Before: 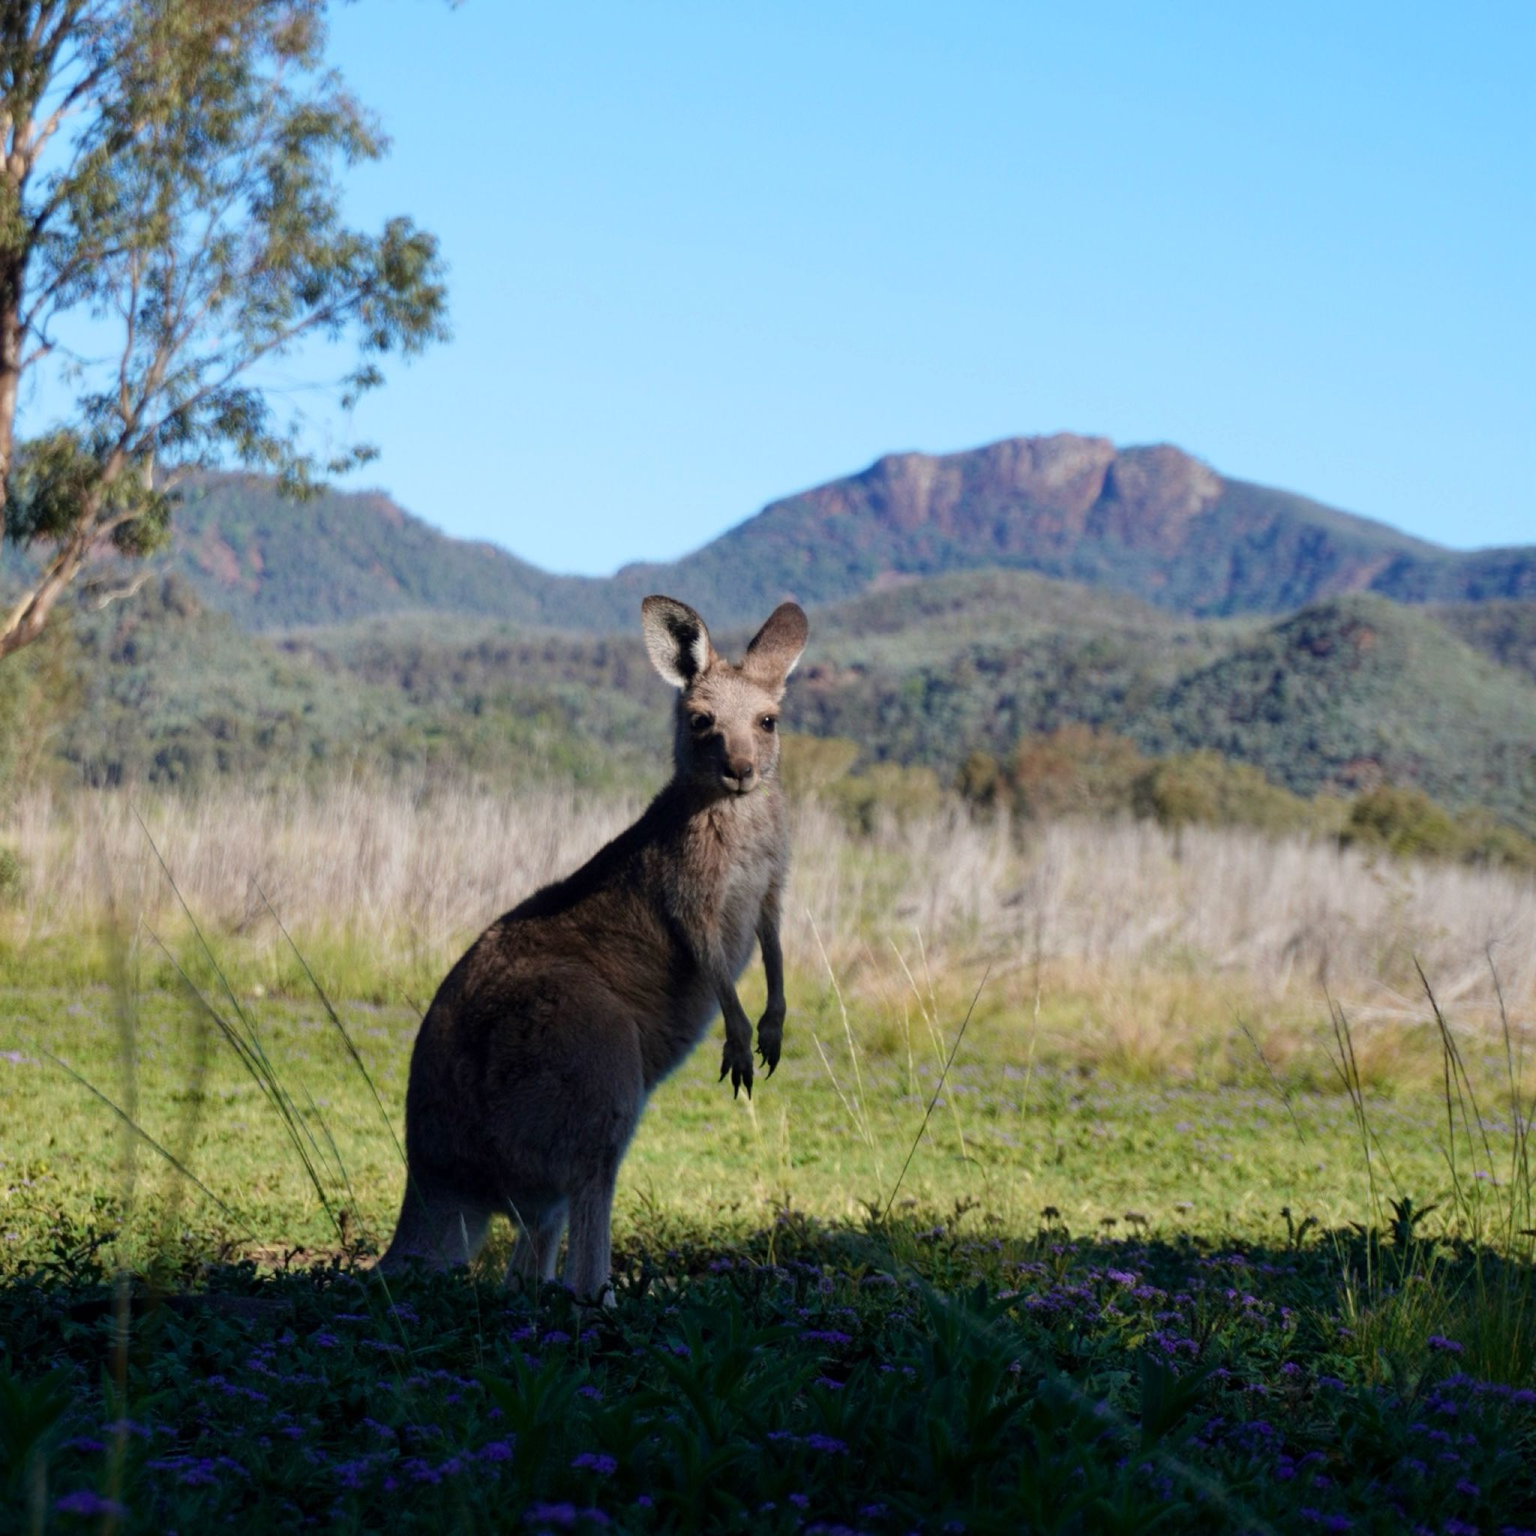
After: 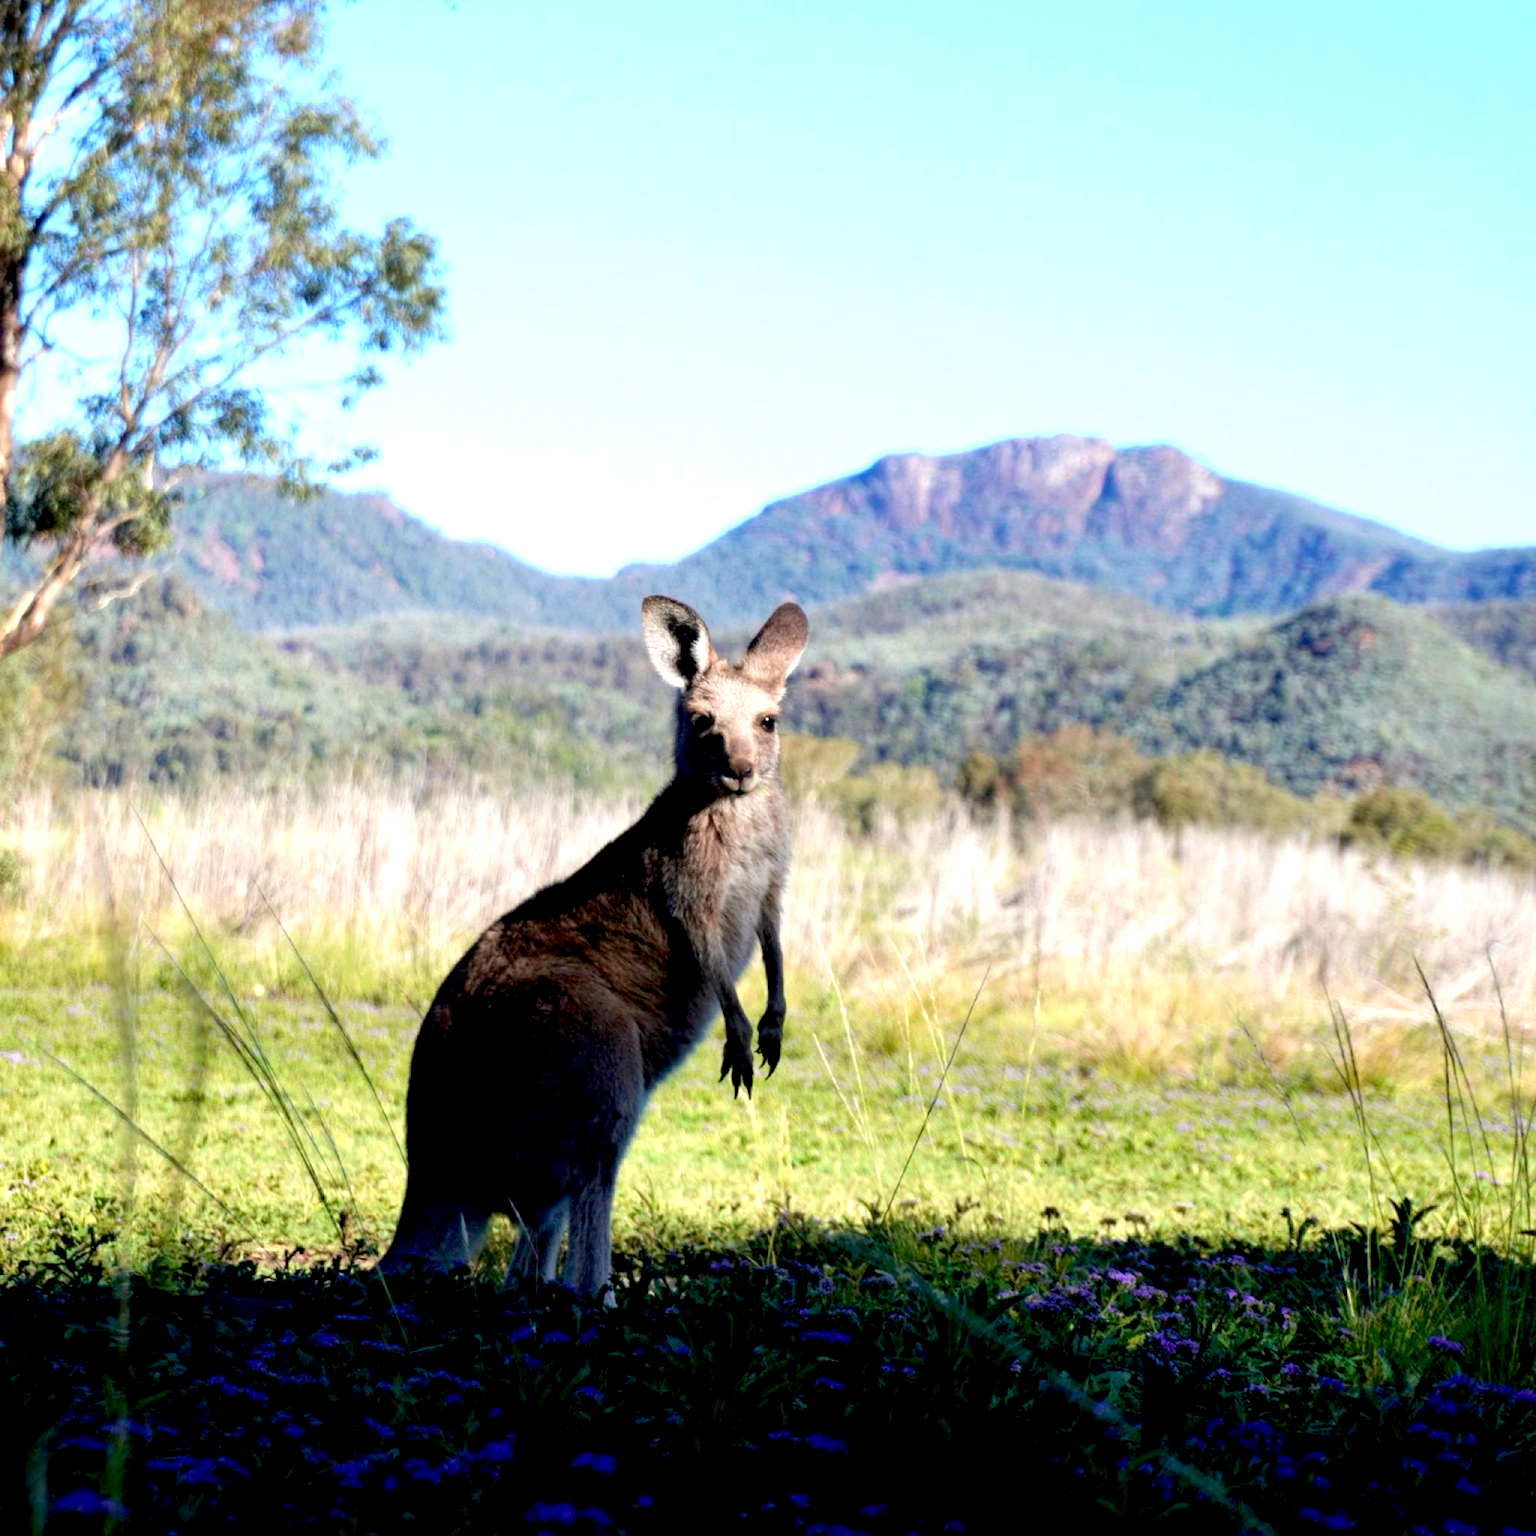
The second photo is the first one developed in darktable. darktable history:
exposure: black level correction 0.011, exposure 1.084 EV, compensate highlight preservation false
